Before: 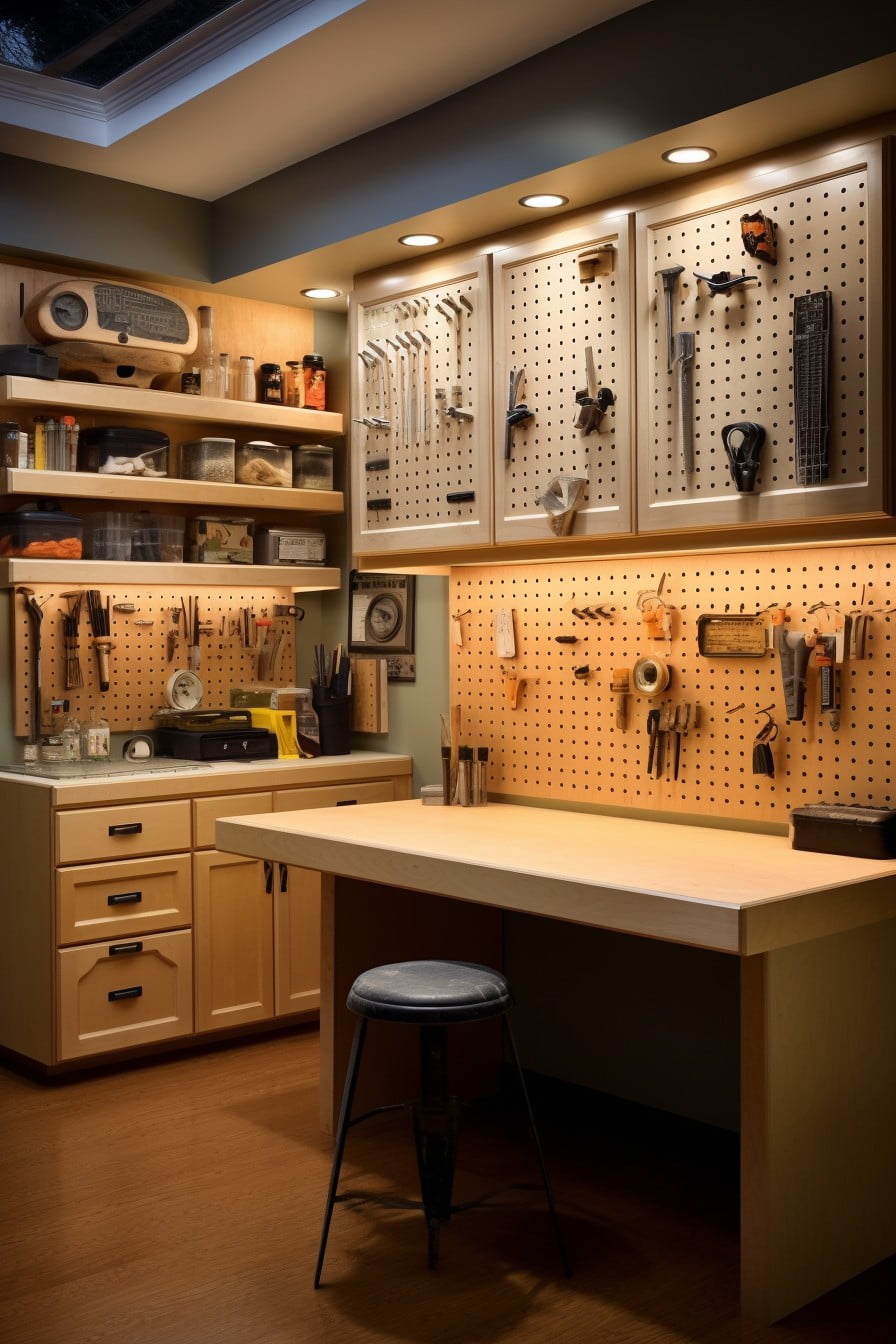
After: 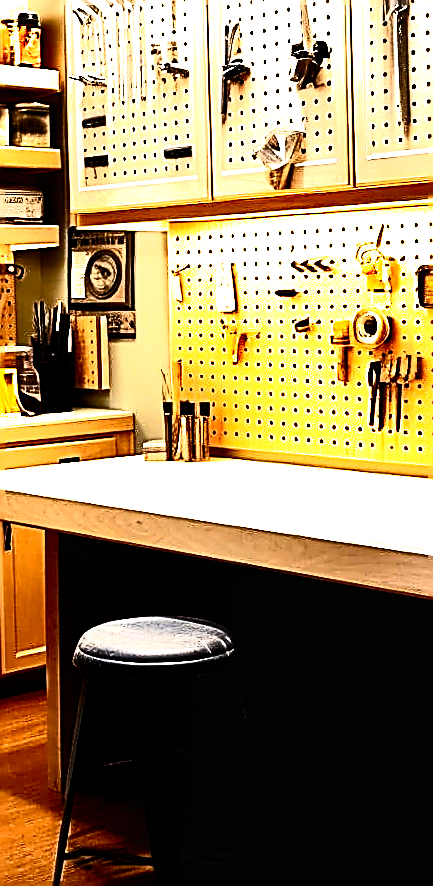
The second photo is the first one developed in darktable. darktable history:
sharpen: amount 1.861
filmic rgb: black relative exposure -8.2 EV, white relative exposure 2.2 EV, threshold 3 EV, hardness 7.11, latitude 85.74%, contrast 1.696, highlights saturation mix -4%, shadows ↔ highlights balance -2.69%, preserve chrominance no, color science v5 (2021), contrast in shadows safe, contrast in highlights safe, enable highlight reconstruction true
exposure: exposure 0.661 EV, compensate highlight preservation false
local contrast: mode bilateral grid, contrast 20, coarseness 50, detail 130%, midtone range 0.2
contrast brightness saturation: contrast 0.62, brightness 0.34, saturation 0.14
crop: left 31.379%, top 24.658%, right 20.326%, bottom 6.628%
rotate and perspective: rotation -1°, crop left 0.011, crop right 0.989, crop top 0.025, crop bottom 0.975
tone equalizer: on, module defaults
